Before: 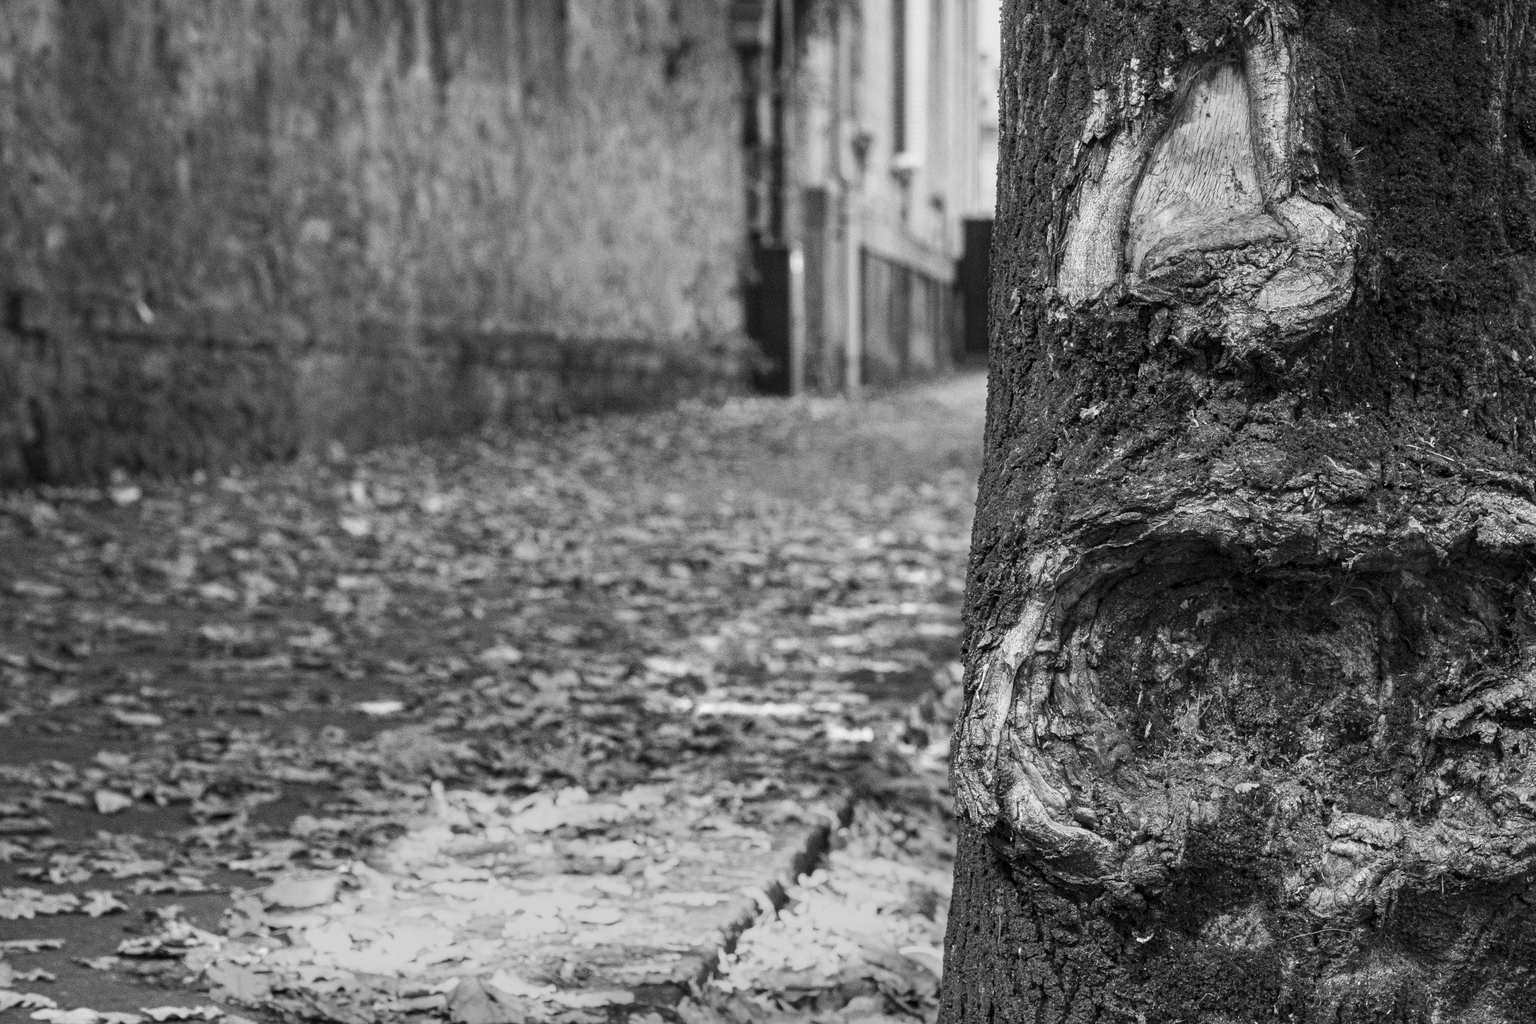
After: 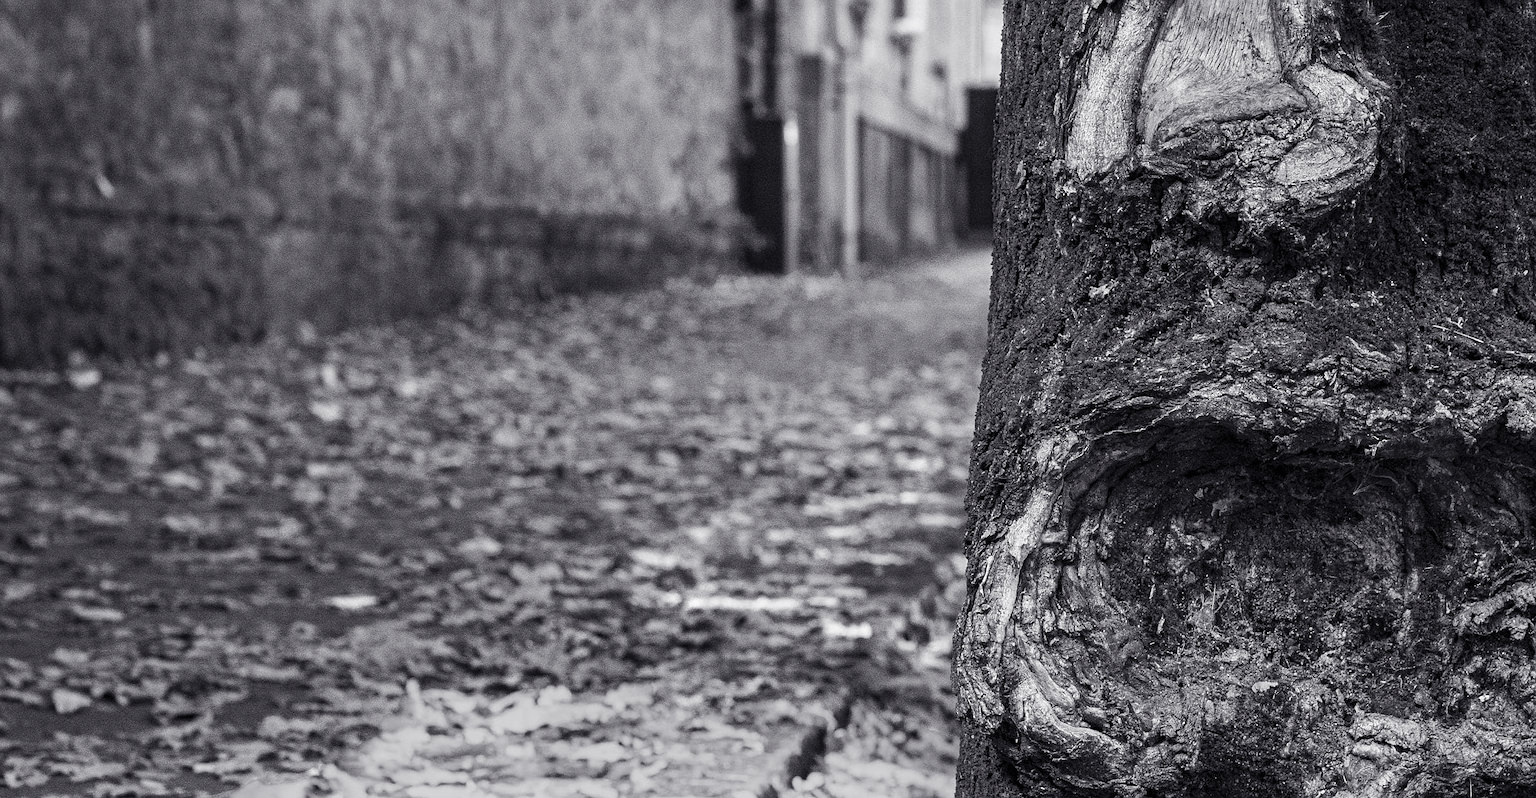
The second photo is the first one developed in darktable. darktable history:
crop and rotate: left 2.991%, top 13.302%, right 1.981%, bottom 12.636%
sharpen: radius 0.969, amount 0.604
color balance: gamma [0.9, 0.988, 0.975, 1.025], gain [1.05, 1, 1, 1]
